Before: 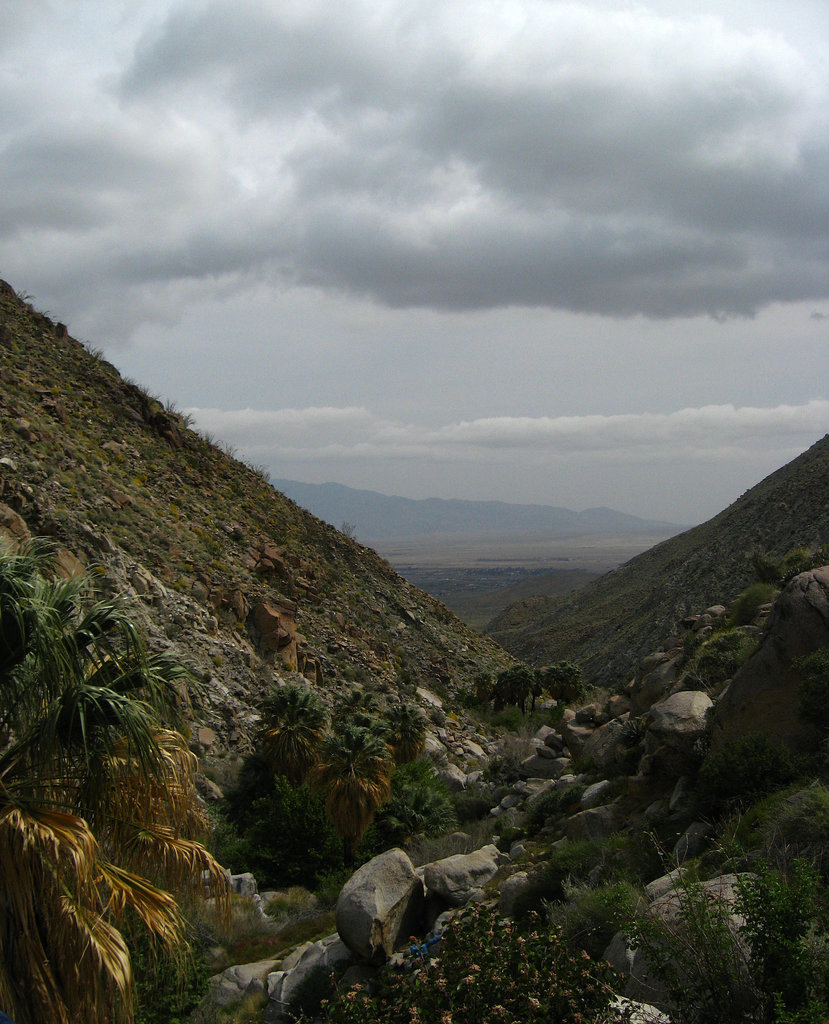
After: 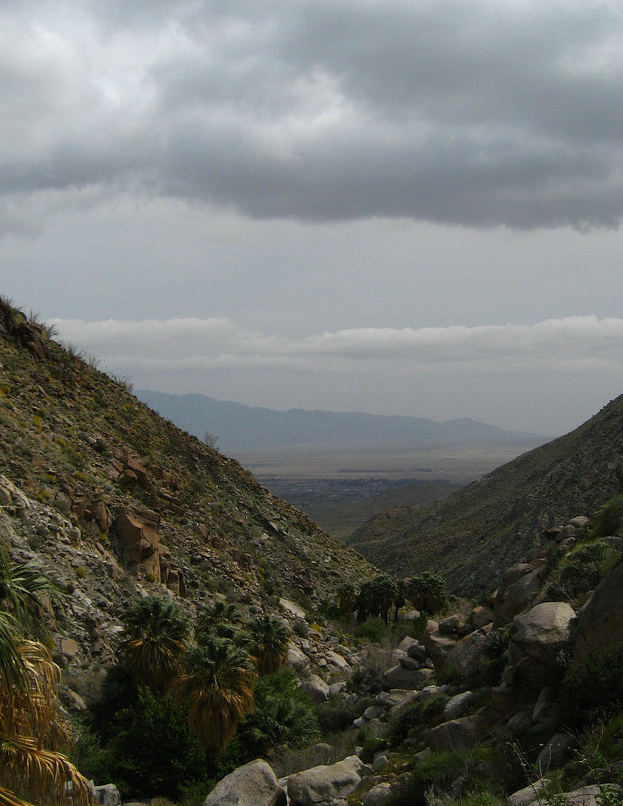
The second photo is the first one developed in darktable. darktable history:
crop: left 16.592%, top 8.706%, right 8.144%, bottom 12.543%
